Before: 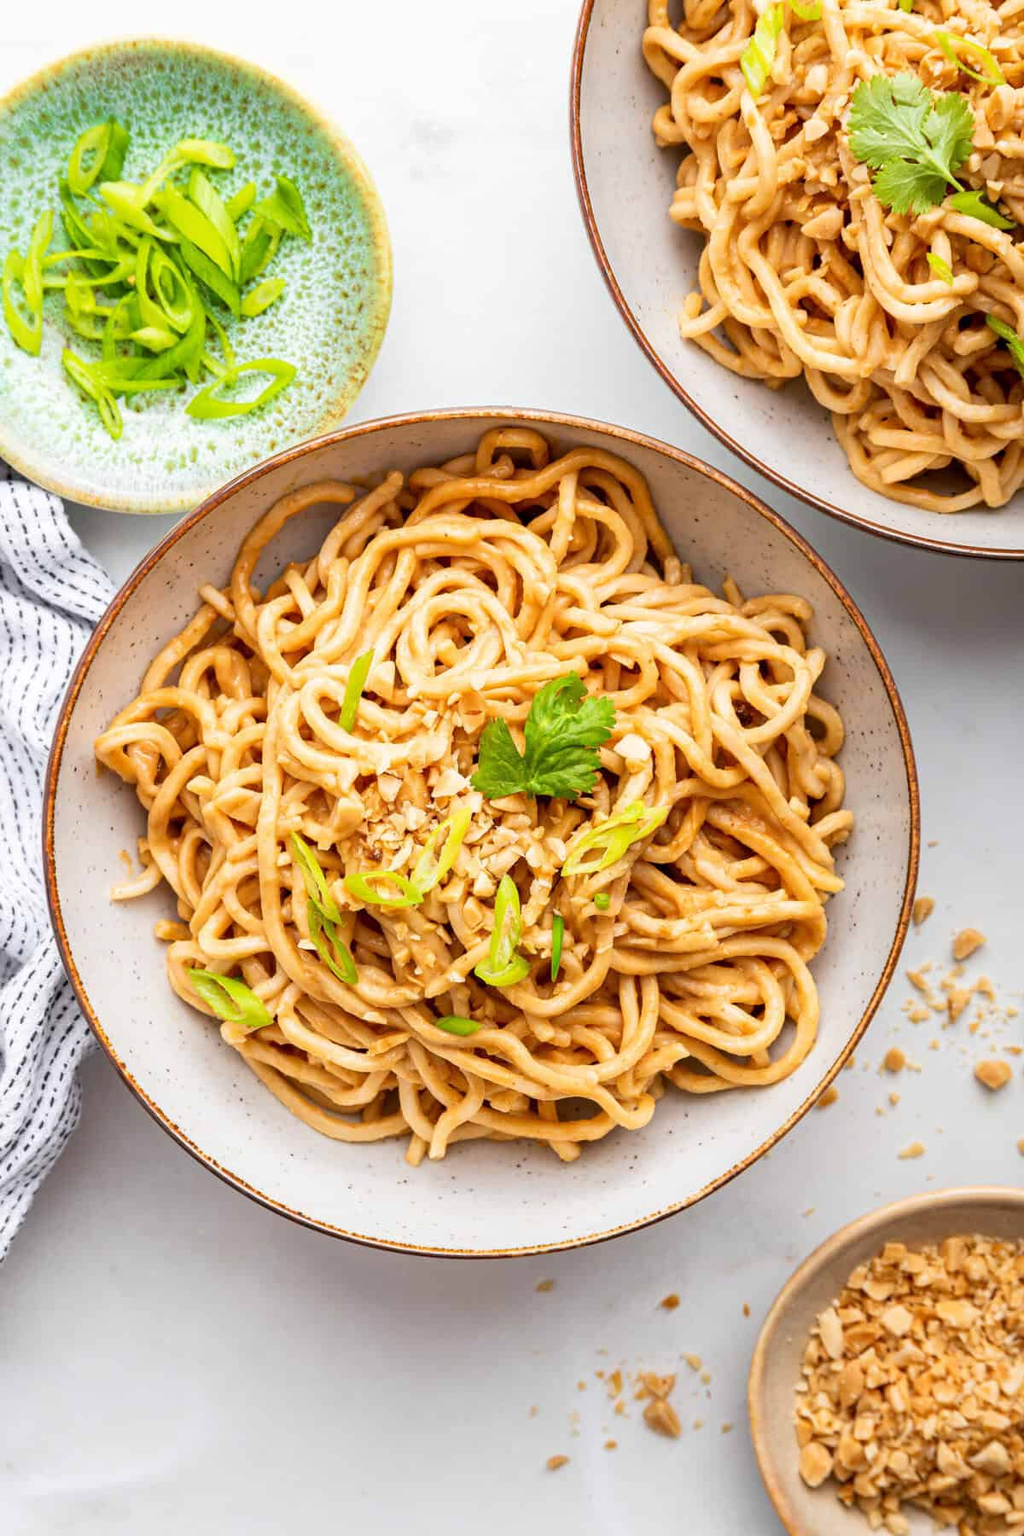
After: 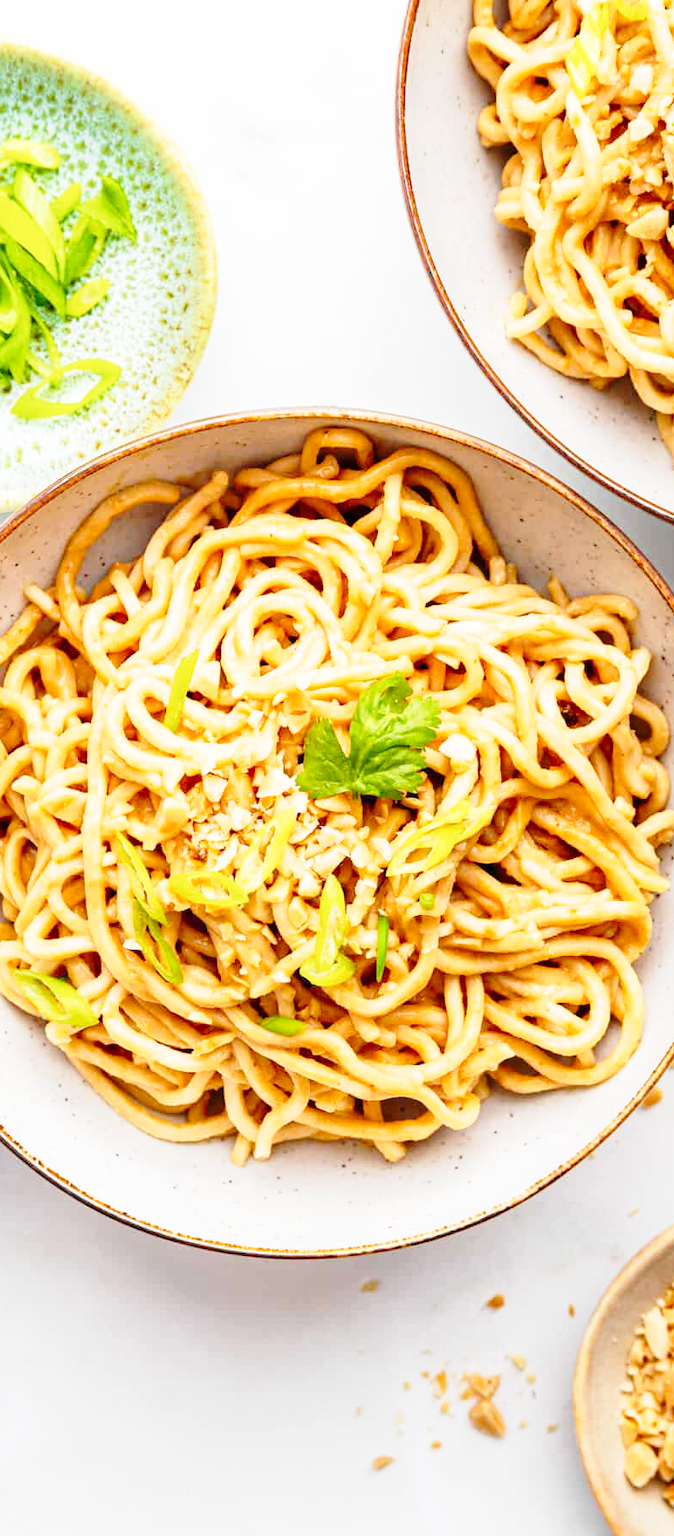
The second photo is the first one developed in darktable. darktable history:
crop: left 17.143%, right 16.94%
base curve: curves: ch0 [(0, 0) (0.028, 0.03) (0.121, 0.232) (0.46, 0.748) (0.859, 0.968) (1, 1)], preserve colors none
